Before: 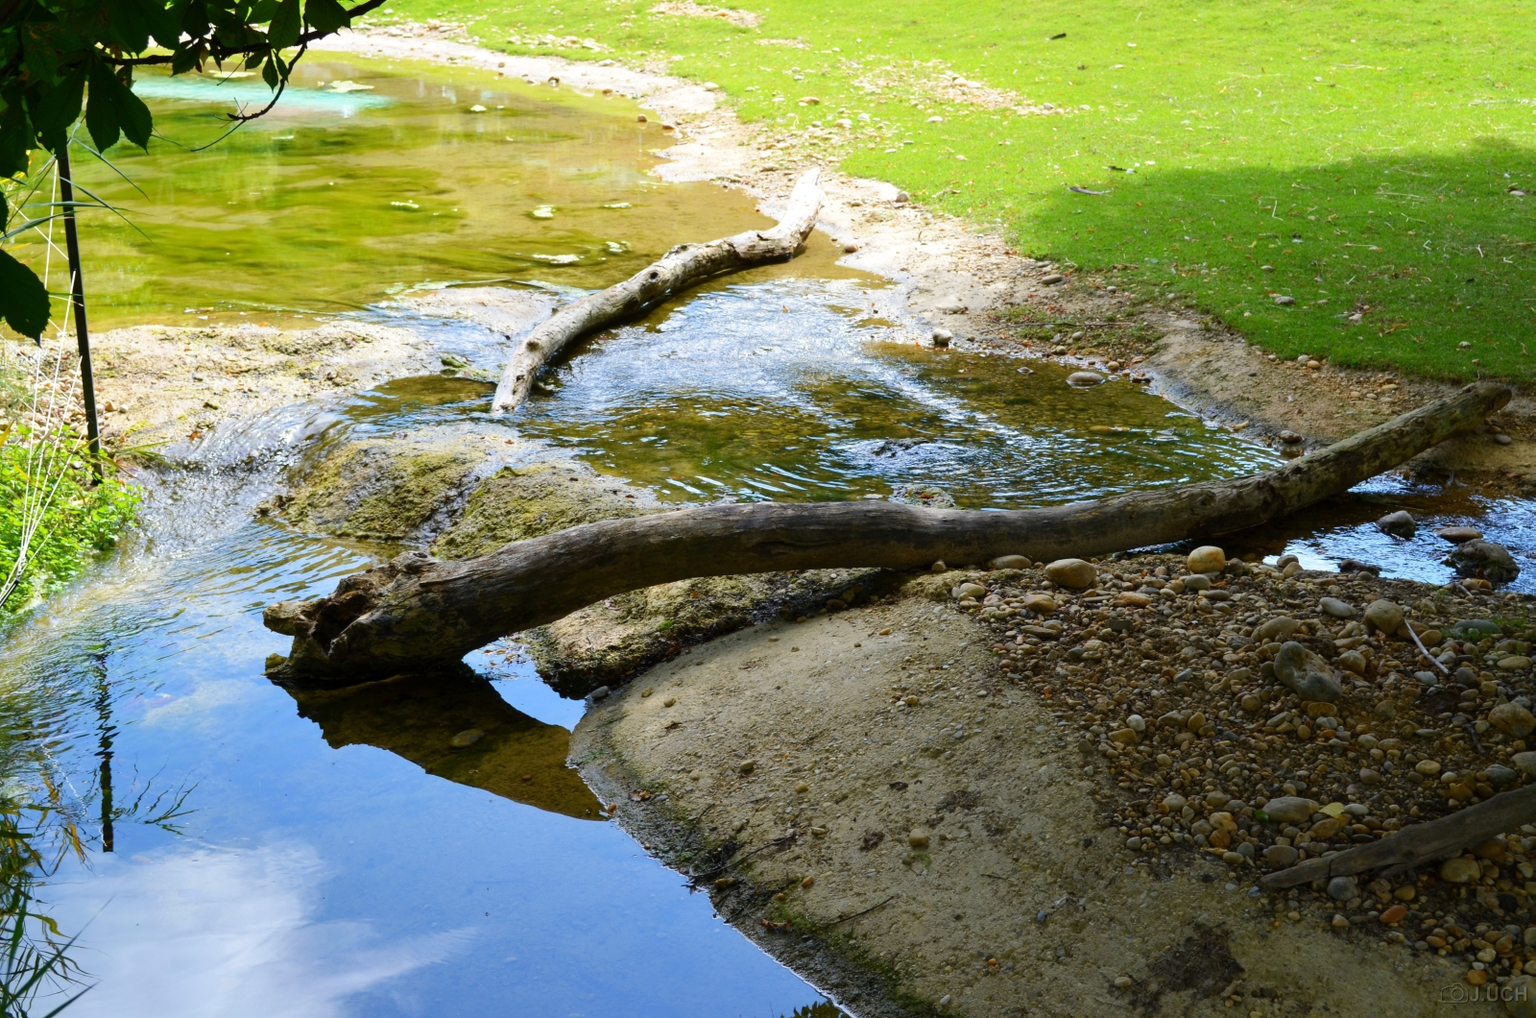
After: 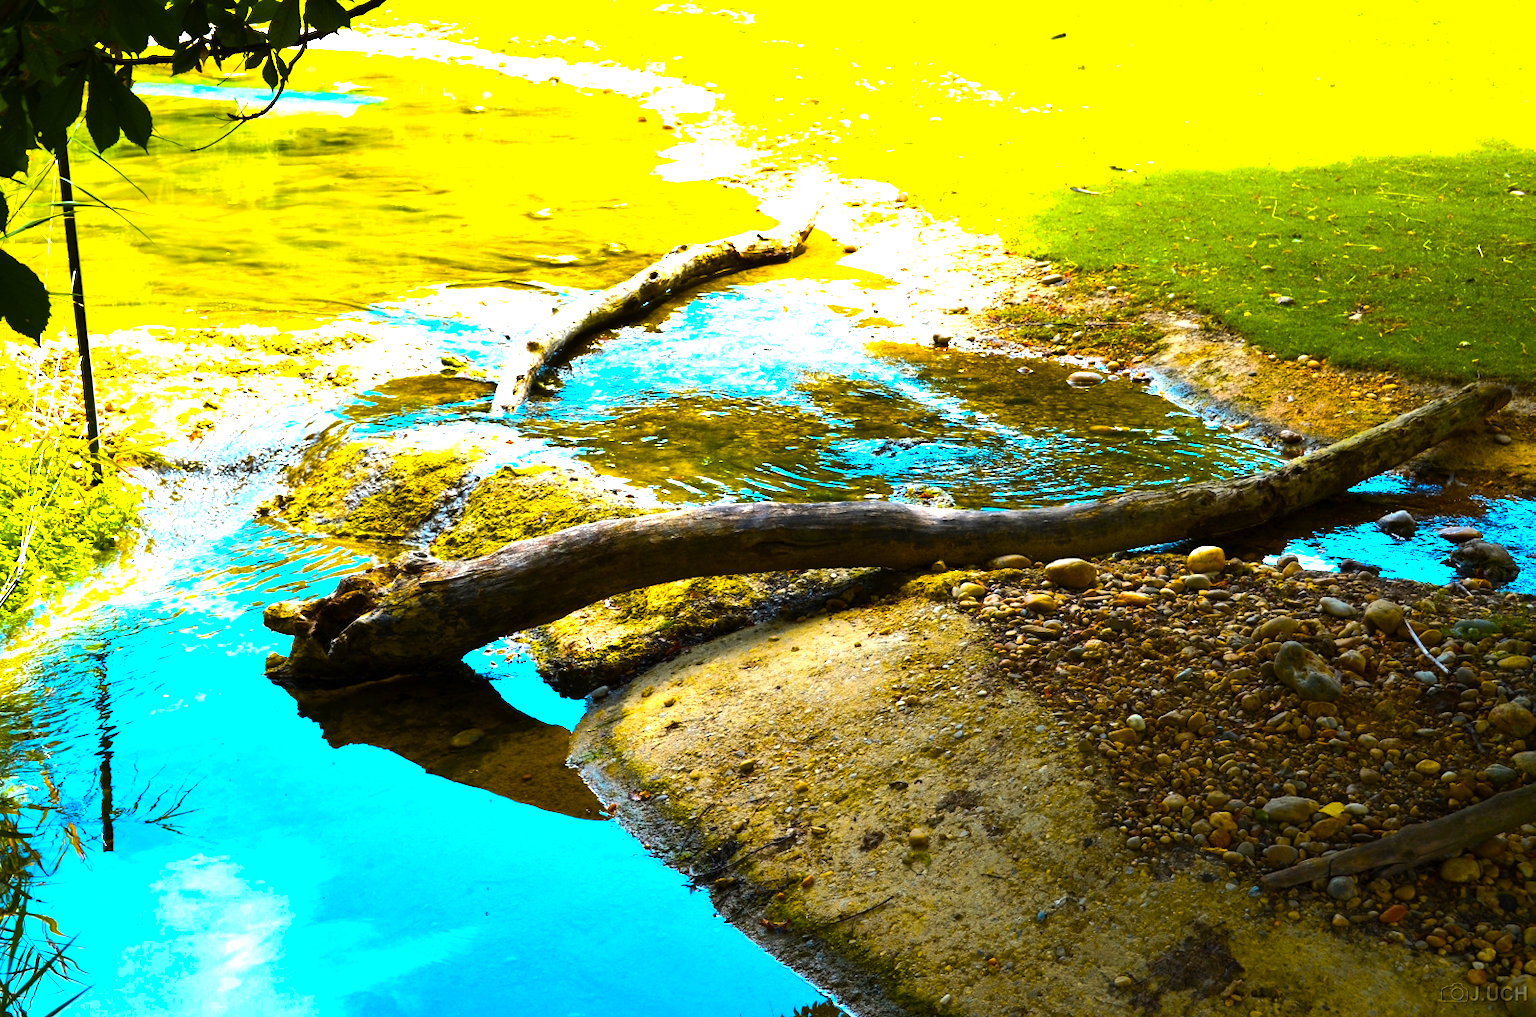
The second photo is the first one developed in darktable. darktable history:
tone equalizer: on, module defaults
color balance rgb: linear chroma grading › highlights 100%, linear chroma grading › global chroma 23.41%, perceptual saturation grading › global saturation 35.38%, hue shift -10.68°, perceptual brilliance grading › highlights 47.25%, perceptual brilliance grading › mid-tones 22.2%, perceptual brilliance grading › shadows -5.93%
